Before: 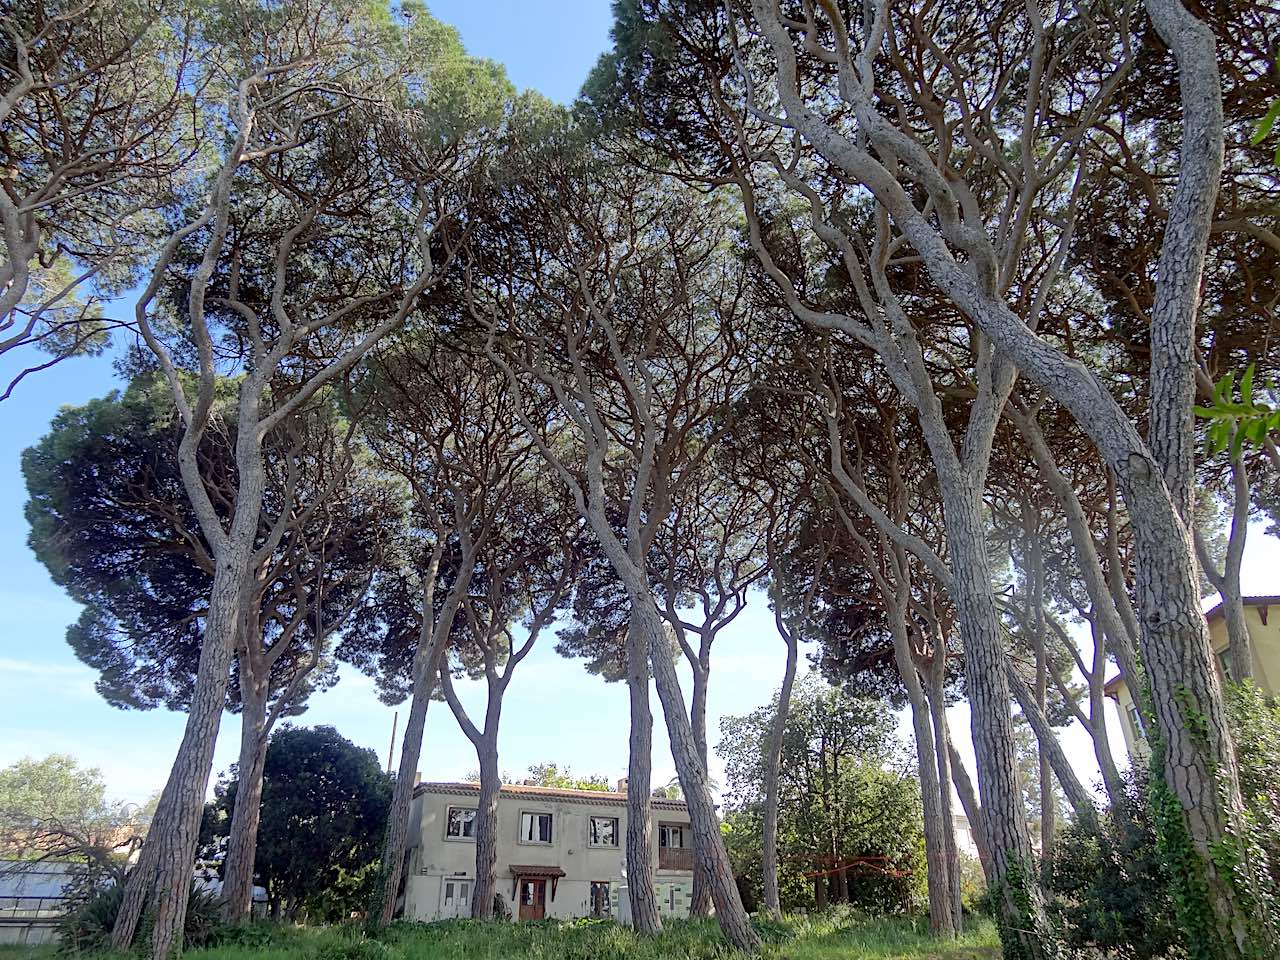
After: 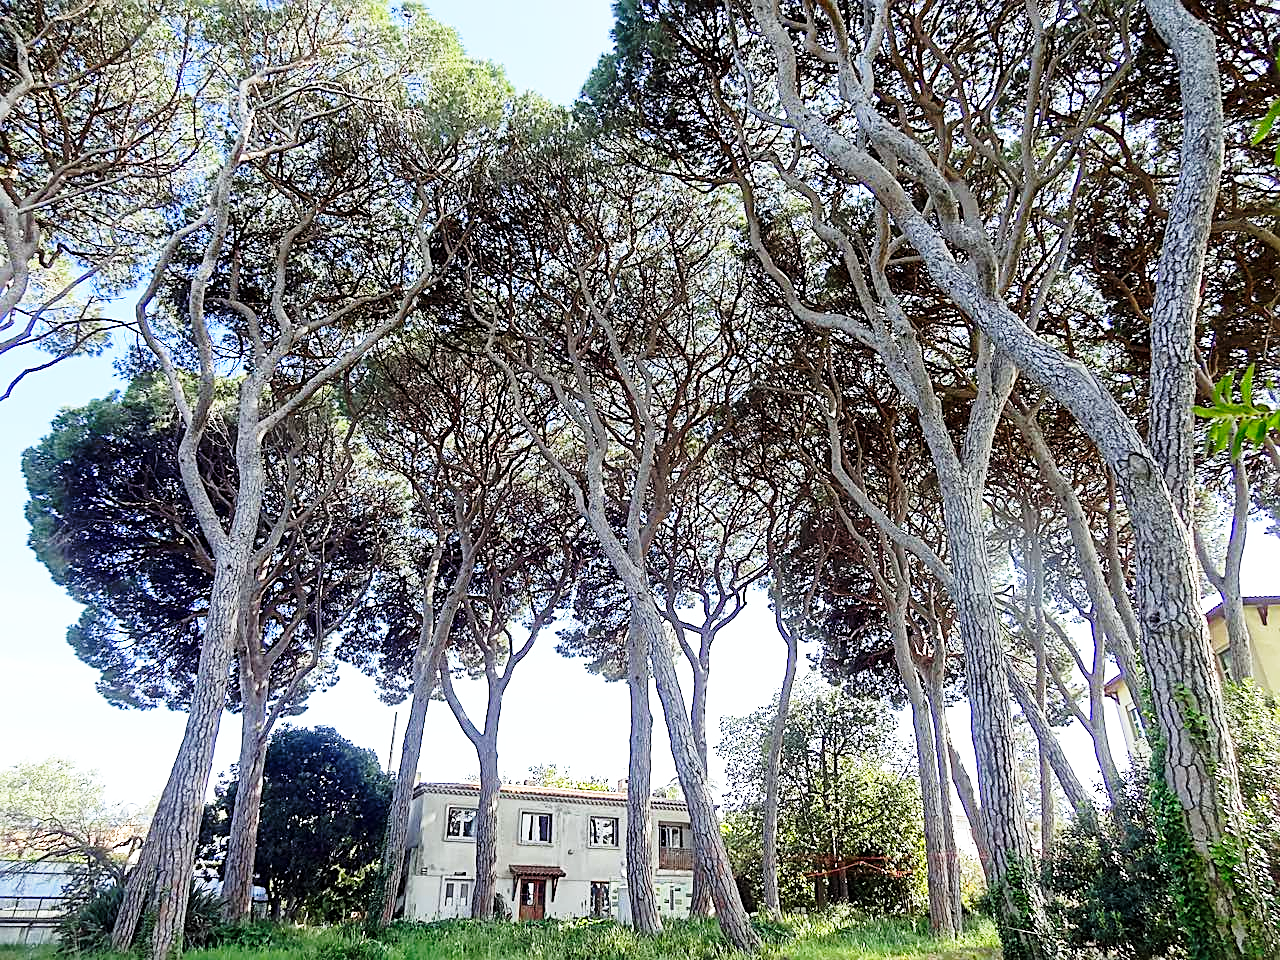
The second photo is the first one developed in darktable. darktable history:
sharpen: on, module defaults
base curve: curves: ch0 [(0, 0) (0.026, 0.03) (0.109, 0.232) (0.351, 0.748) (0.669, 0.968) (1, 1)], preserve colors none
white balance: red 0.978, blue 0.999
